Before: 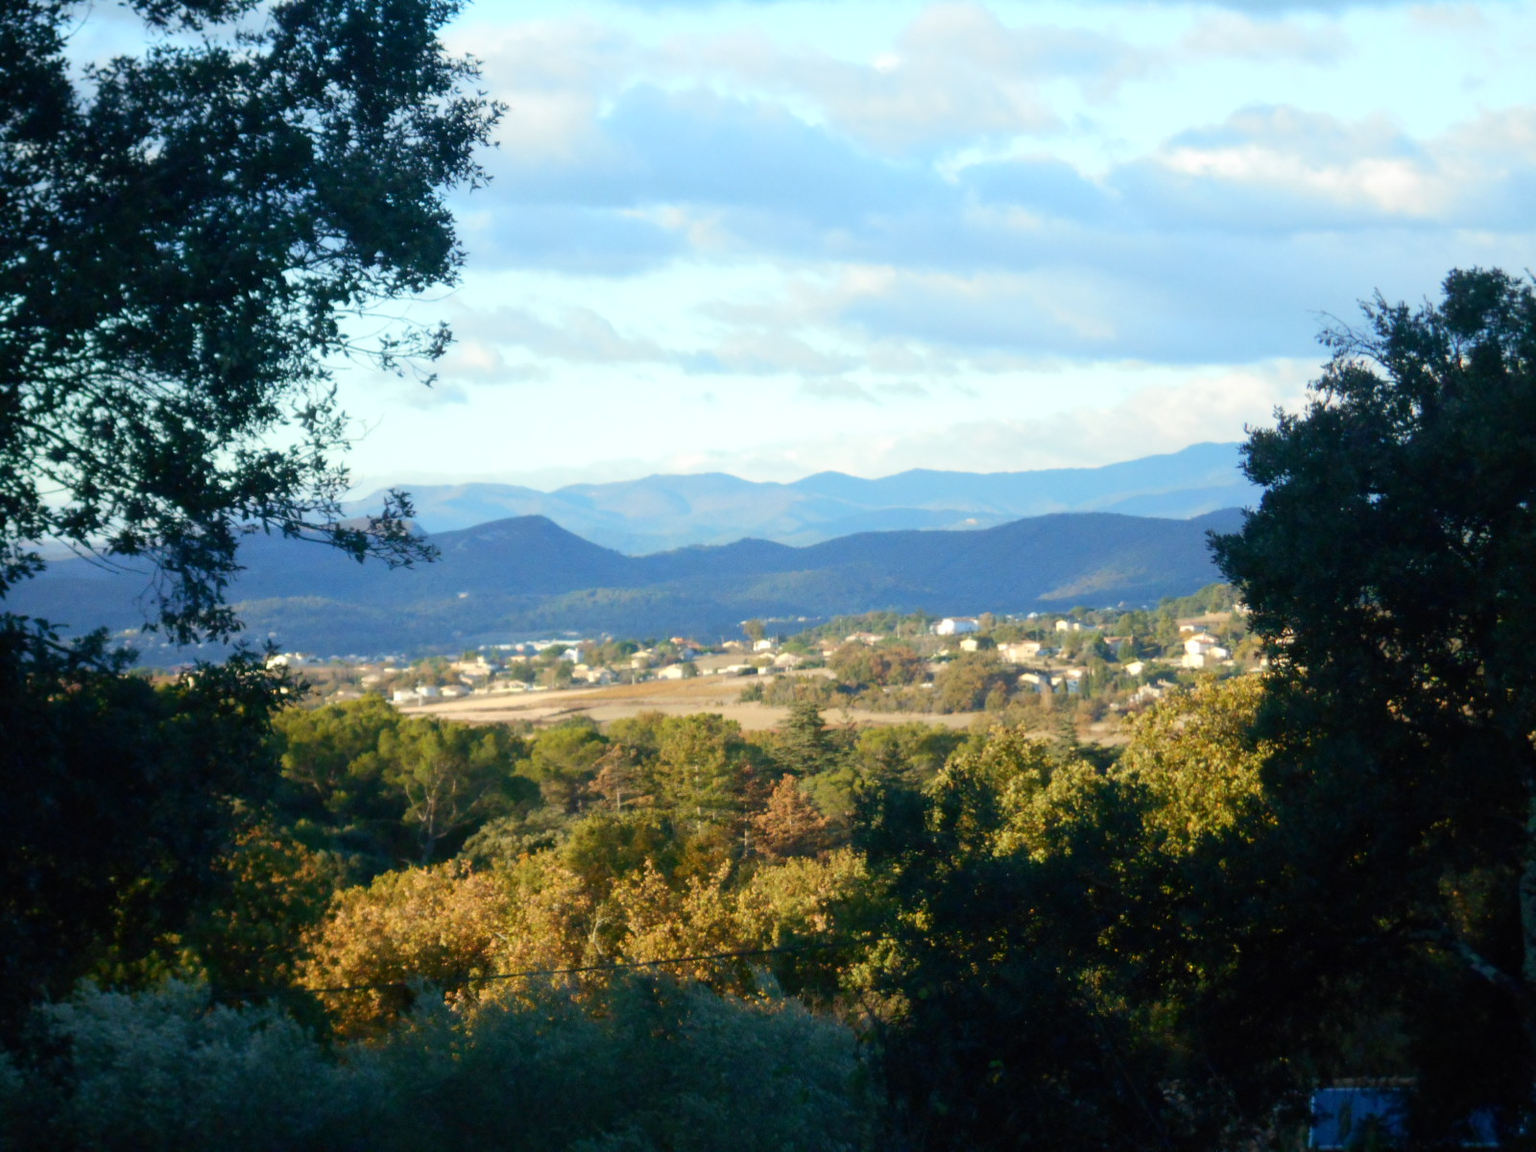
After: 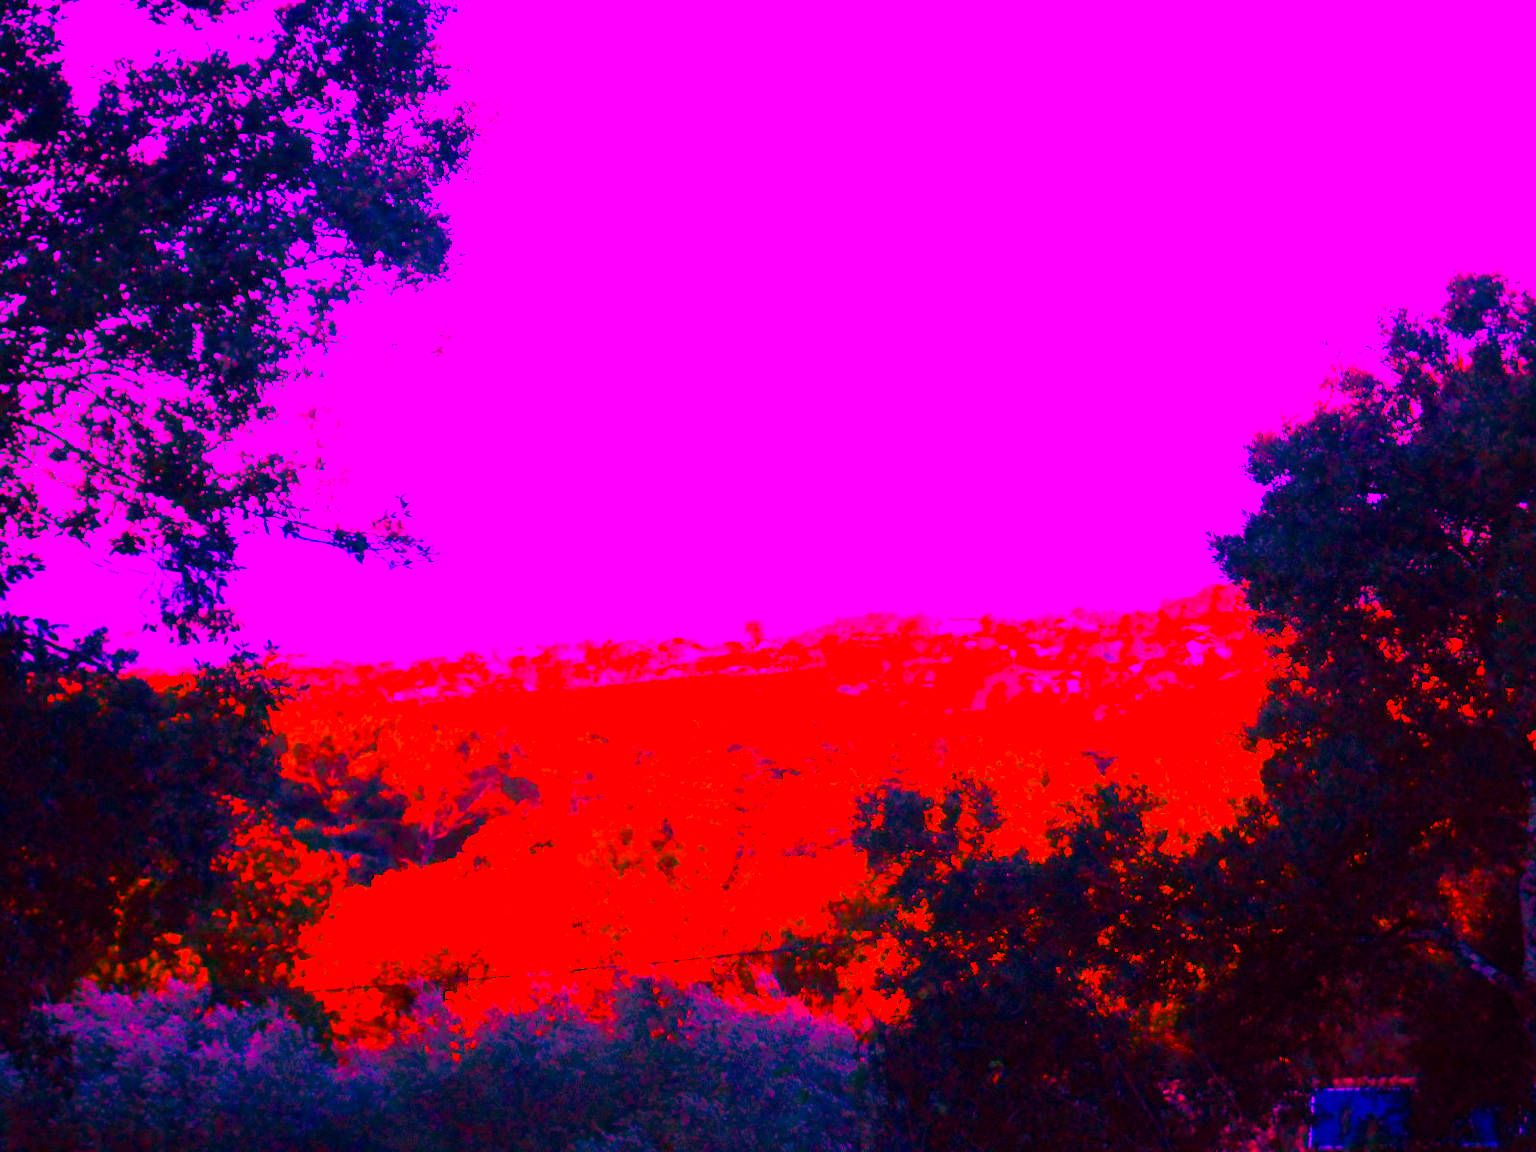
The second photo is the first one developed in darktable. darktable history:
color balance rgb: linear chroma grading › global chroma 25%, perceptual saturation grading › global saturation 50%
white balance: red 4.26, blue 1.802
